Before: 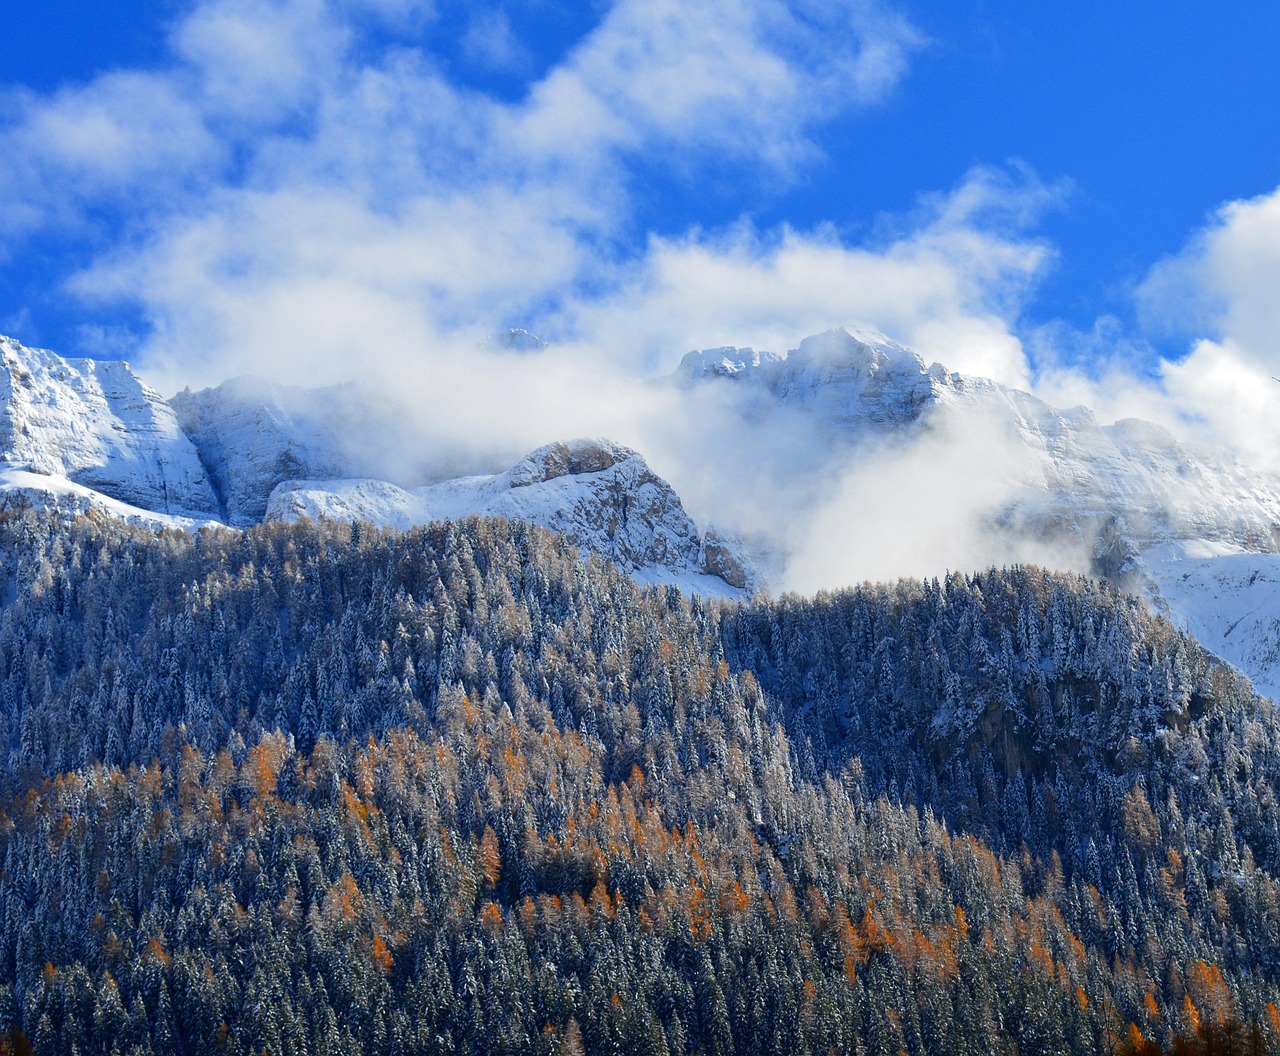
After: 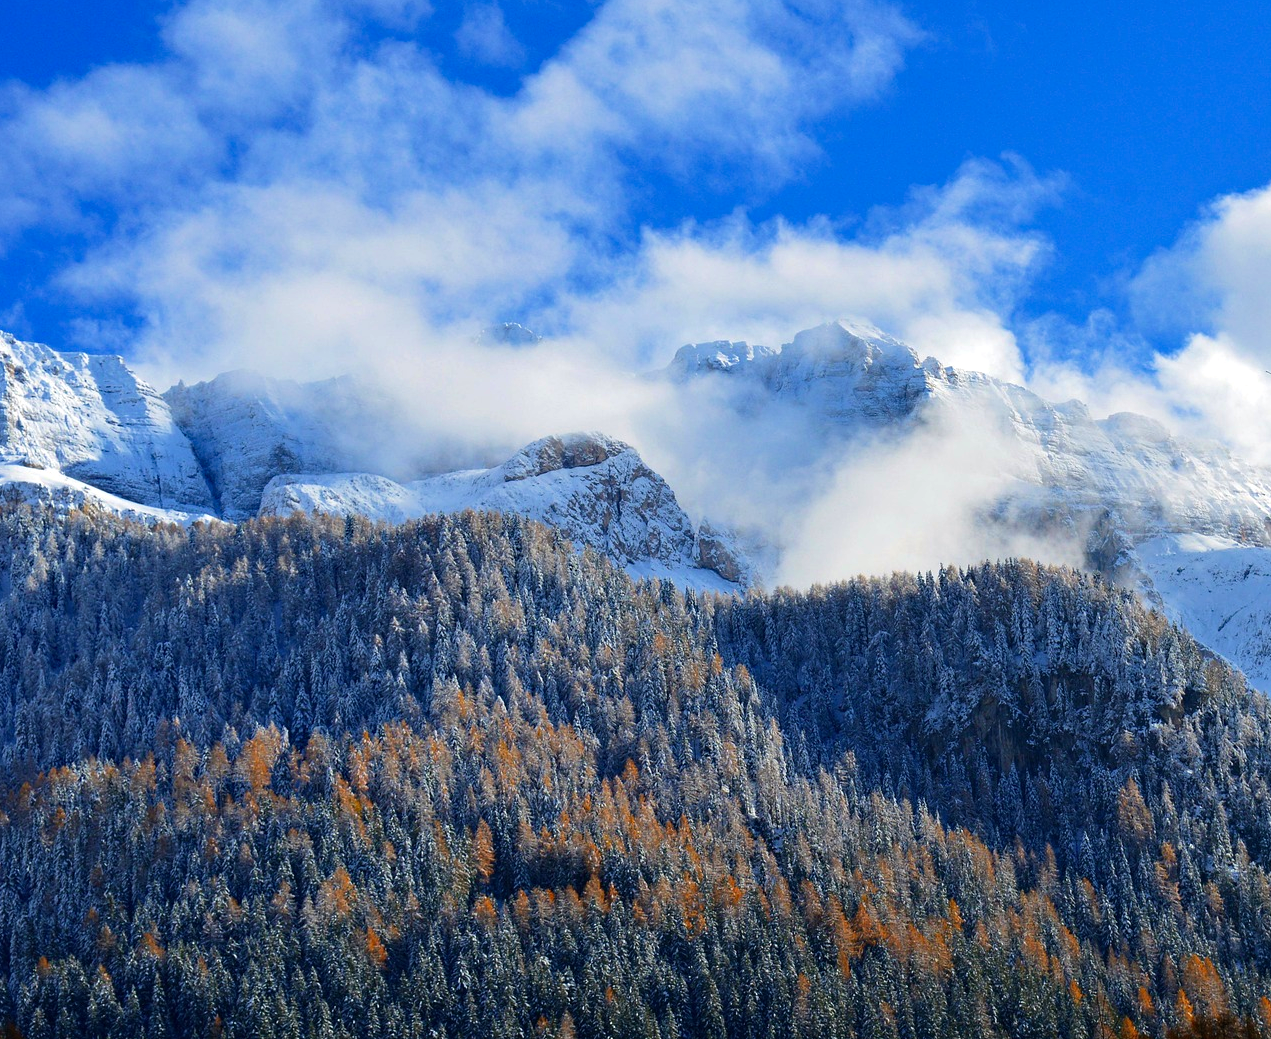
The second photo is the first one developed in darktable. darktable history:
haze removal: compatibility mode true, adaptive false
crop: left 0.487%, top 0.644%, right 0.163%, bottom 0.894%
velvia: on, module defaults
